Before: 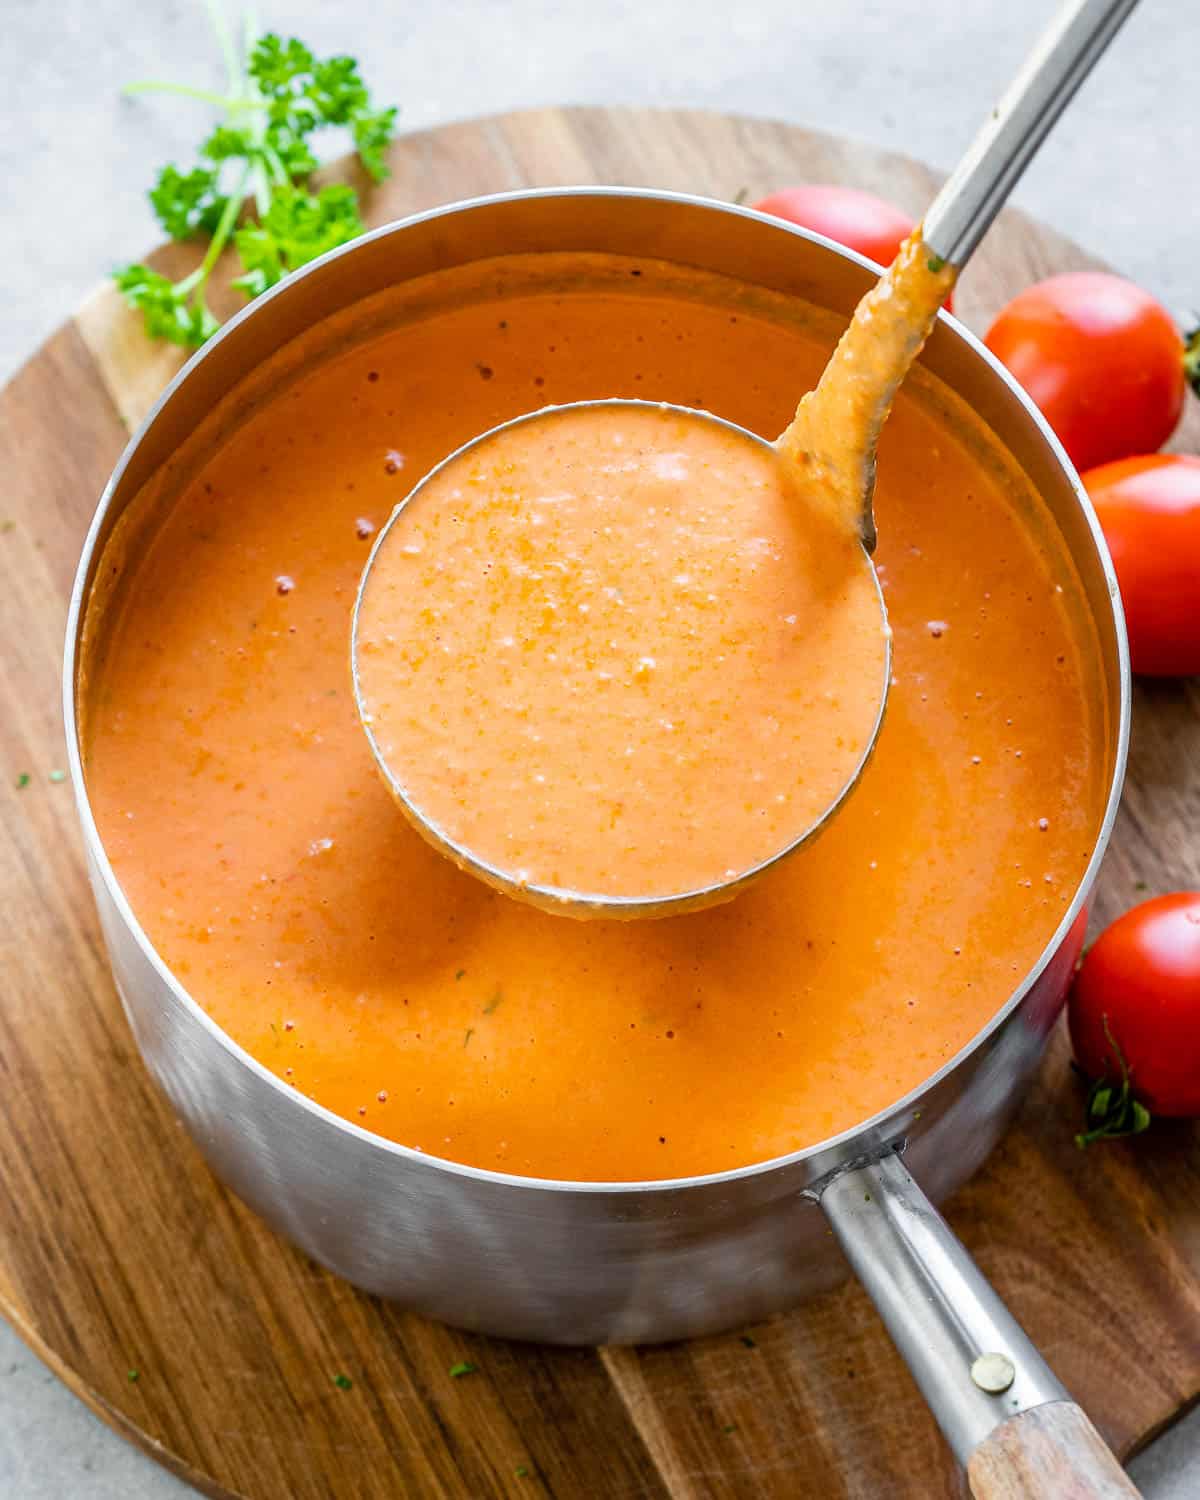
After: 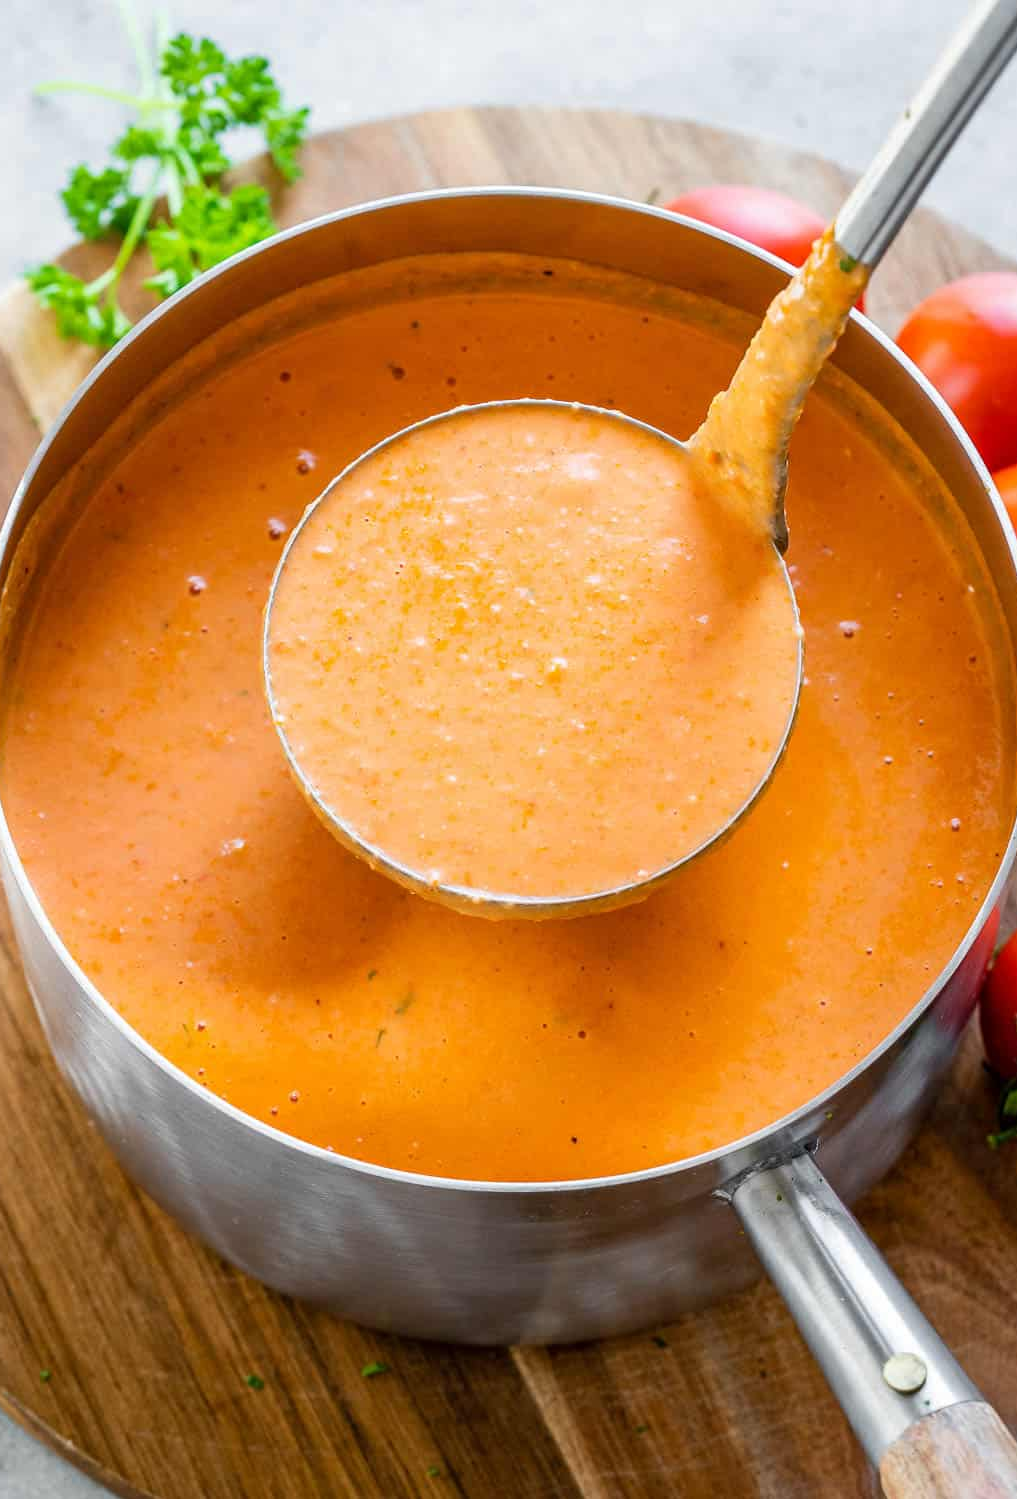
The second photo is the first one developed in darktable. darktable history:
crop: left 7.348%, right 7.823%
